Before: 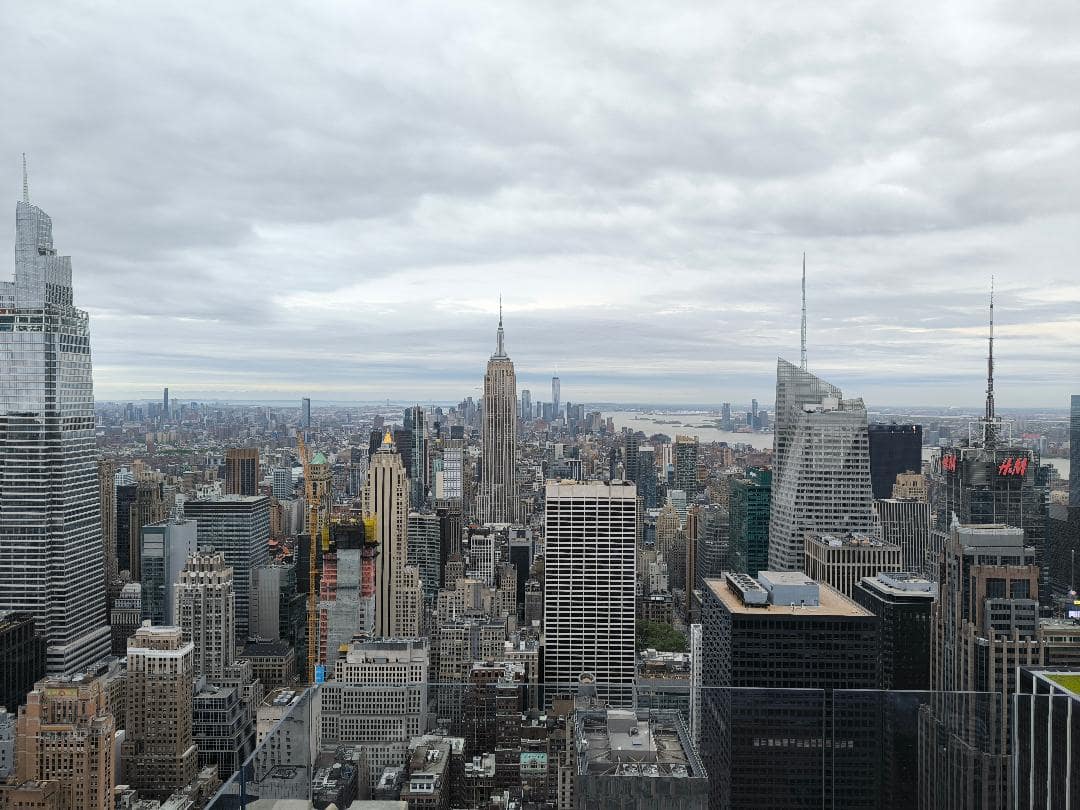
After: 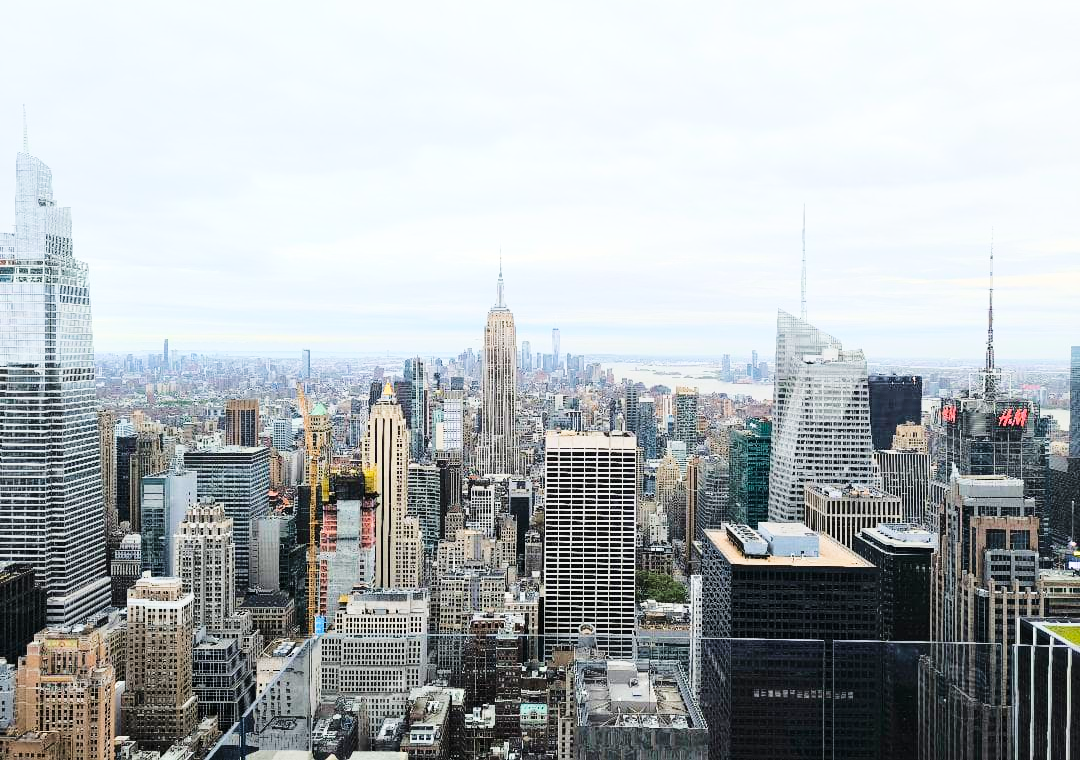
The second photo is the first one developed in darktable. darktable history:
crop and rotate: top 6.071%
tone equalizer: mask exposure compensation -0.512 EV
shadows and highlights: radius 94.64, shadows -16.35, white point adjustment 0.246, highlights 31.06, compress 48.41%, soften with gaussian
exposure: exposure 0.298 EV, compensate highlight preservation false
base curve: curves: ch0 [(0, 0) (0.028, 0.03) (0.121, 0.232) (0.46, 0.748) (0.859, 0.968) (1, 1)]
velvia: on, module defaults
tone curve: curves: ch0 [(0, 0) (0.071, 0.058) (0.266, 0.268) (0.498, 0.542) (0.766, 0.807) (1, 0.983)]; ch1 [(0, 0) (0.346, 0.307) (0.408, 0.387) (0.463, 0.465) (0.482, 0.493) (0.502, 0.499) (0.517, 0.502) (0.55, 0.548) (0.597, 0.61) (0.651, 0.698) (1, 1)]; ch2 [(0, 0) (0.346, 0.34) (0.434, 0.46) (0.485, 0.494) (0.5, 0.498) (0.517, 0.506) (0.526, 0.539) (0.583, 0.603) (0.625, 0.659) (1, 1)], preserve colors none
